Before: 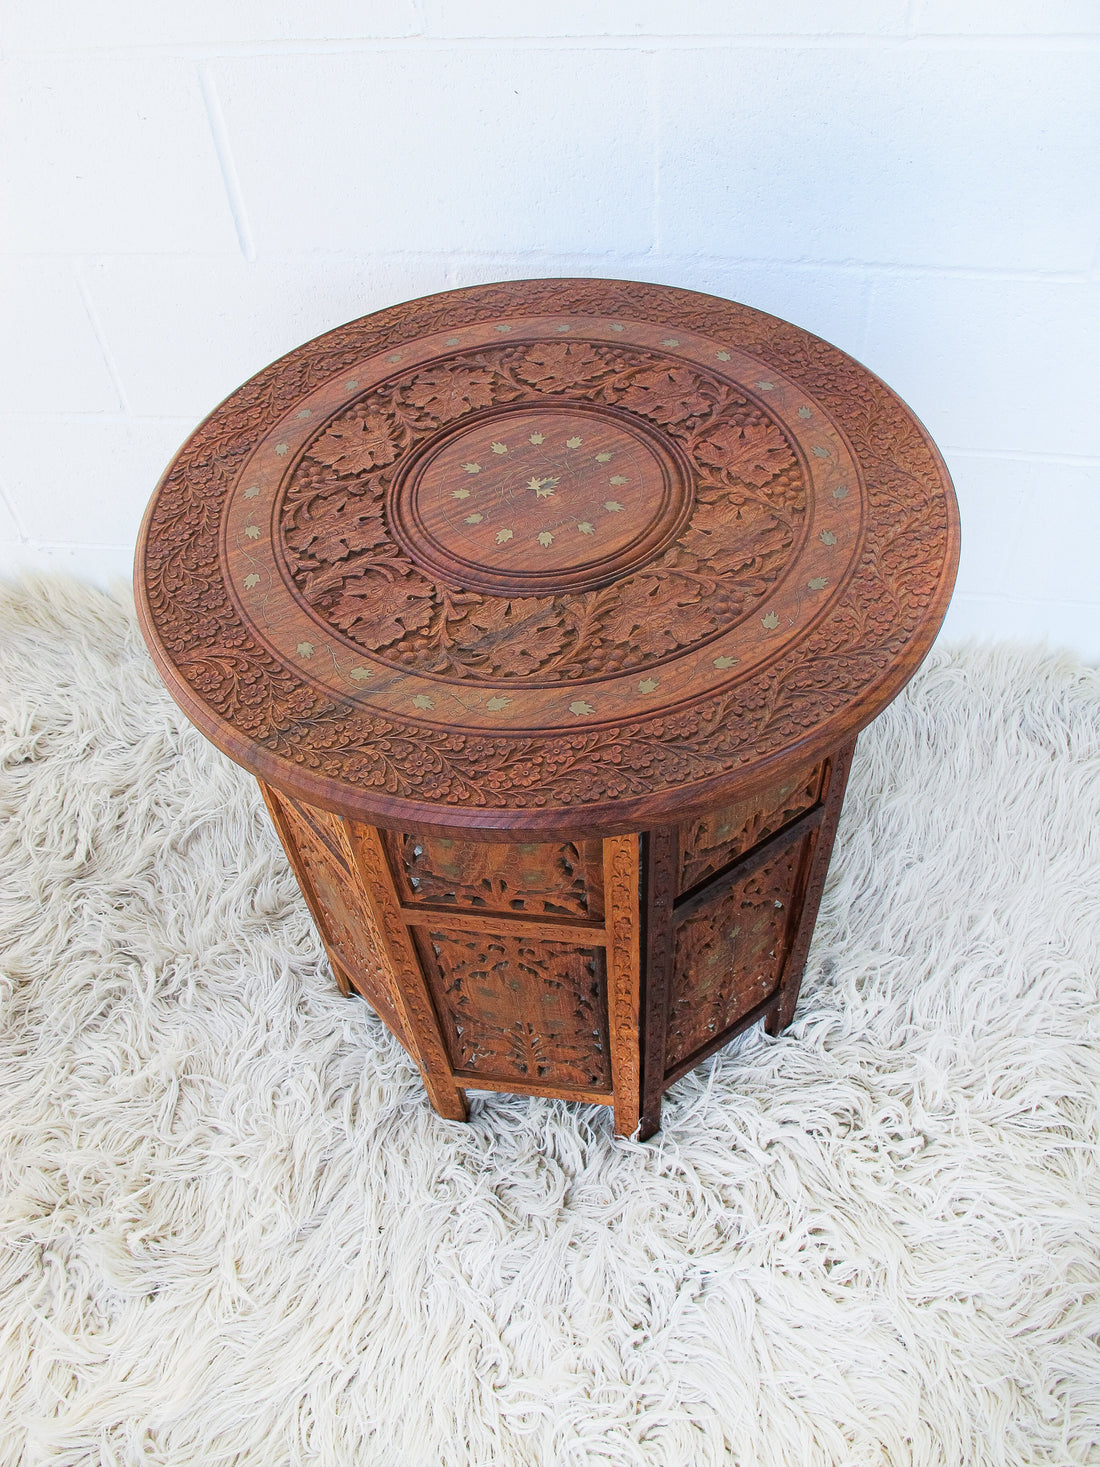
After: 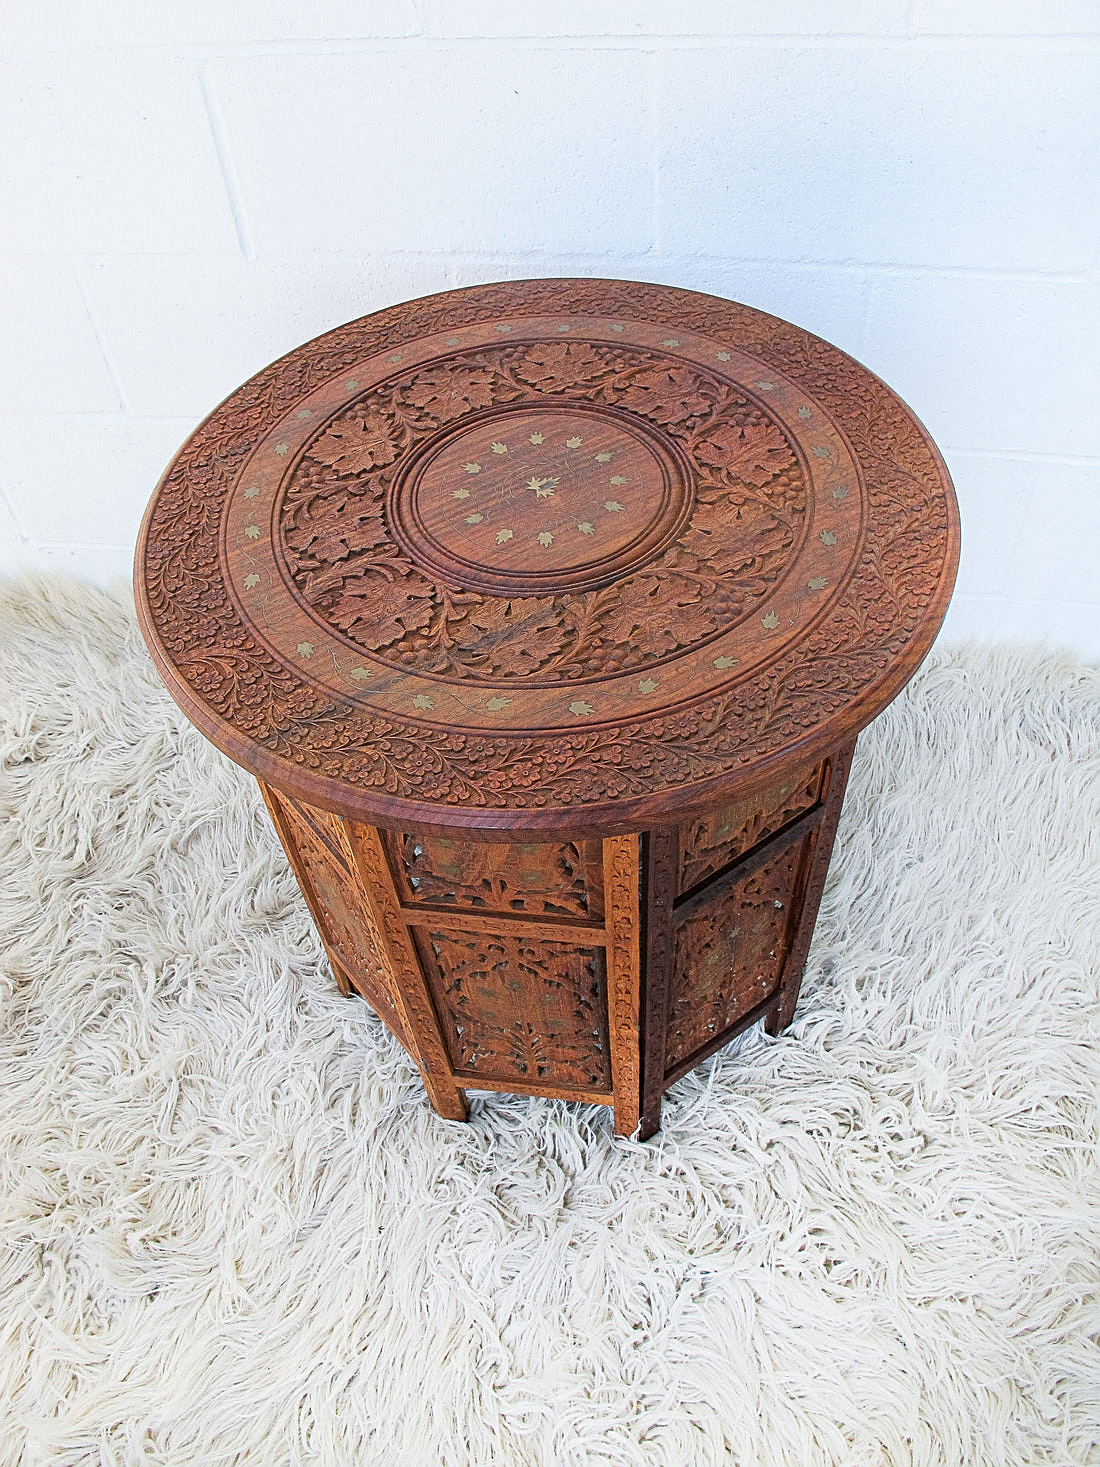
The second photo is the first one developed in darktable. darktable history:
grain: coarseness 0.47 ISO
sharpen: on, module defaults
